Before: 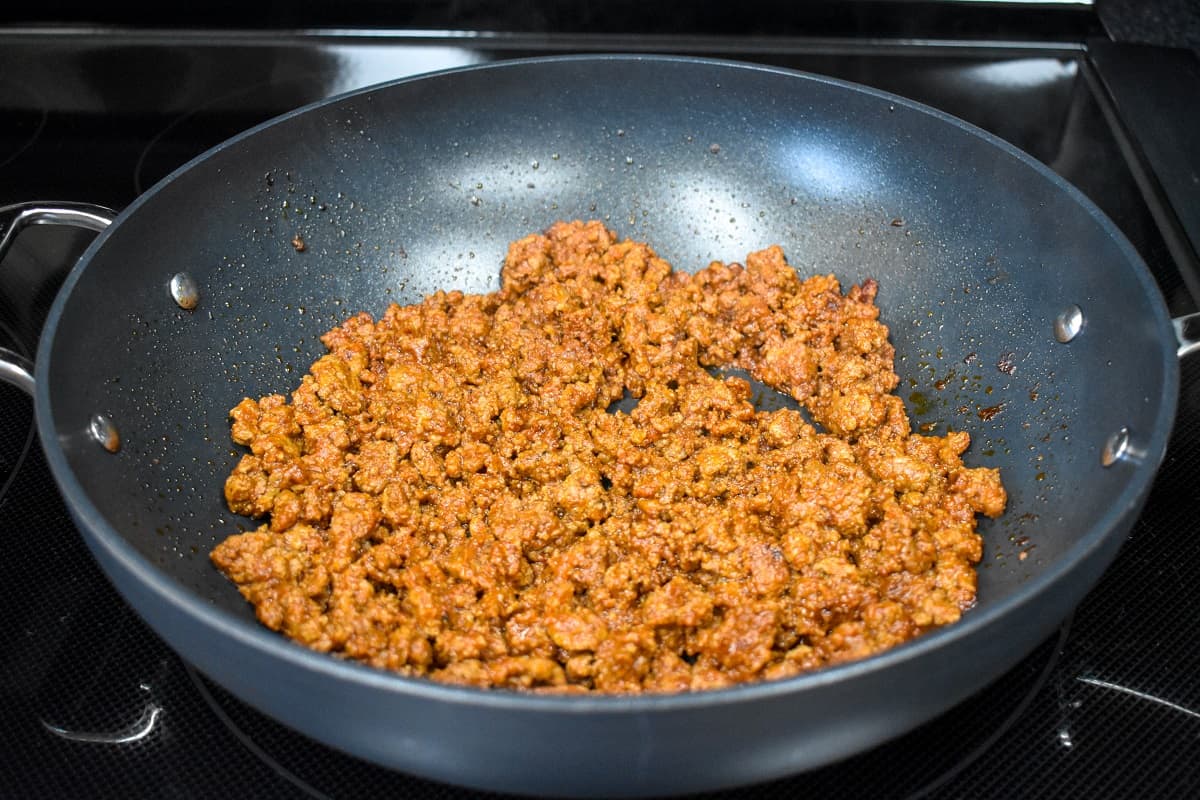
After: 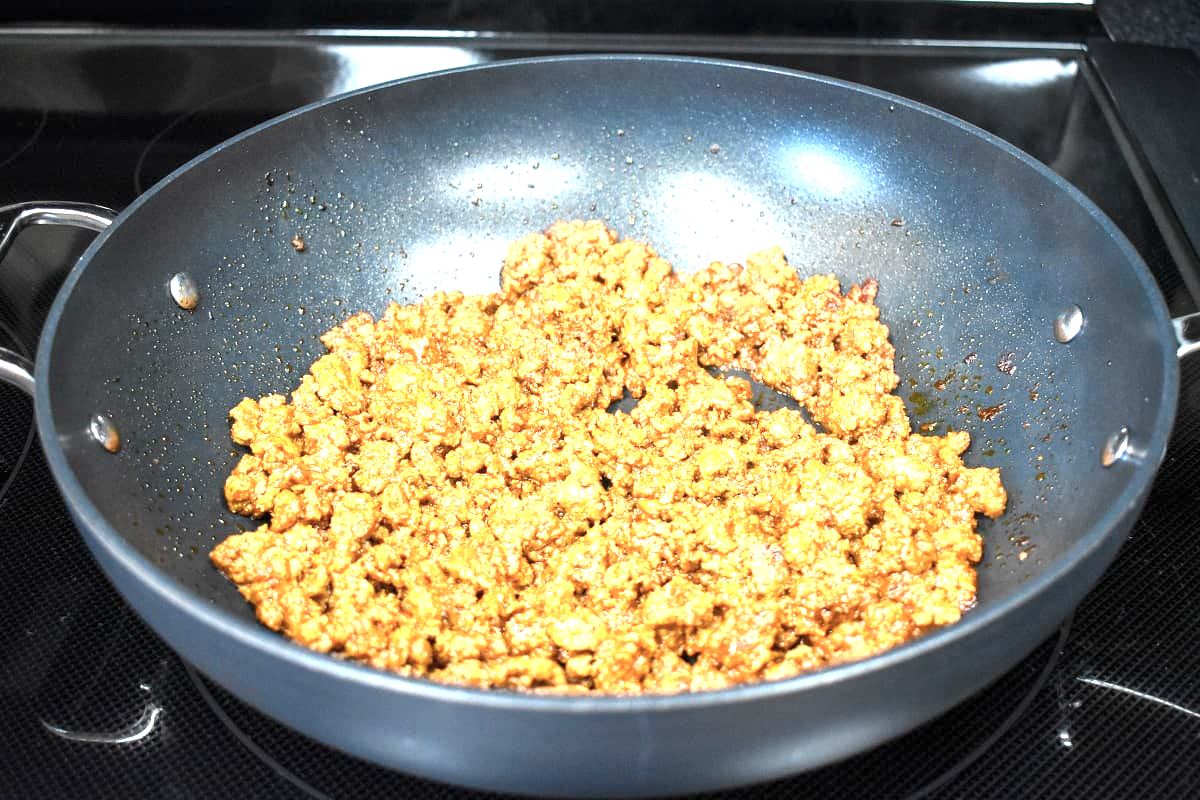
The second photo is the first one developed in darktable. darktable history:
color zones: curves: ch0 [(0, 0.558) (0.143, 0.559) (0.286, 0.529) (0.429, 0.505) (0.571, 0.5) (0.714, 0.5) (0.857, 0.5) (1, 0.558)]; ch1 [(0, 0.469) (0.01, 0.469) (0.12, 0.446) (0.248, 0.469) (0.5, 0.5) (0.748, 0.5) (0.99, 0.469) (1, 0.469)]
exposure: black level correction 0, exposure 1.199 EV, compensate highlight preservation false
